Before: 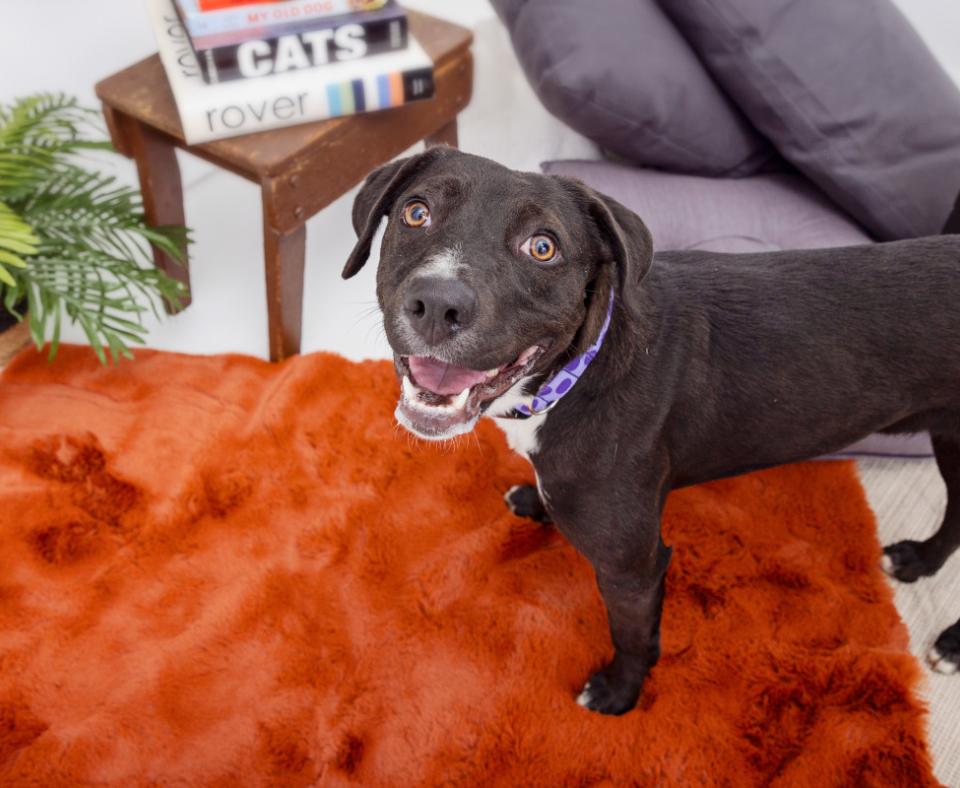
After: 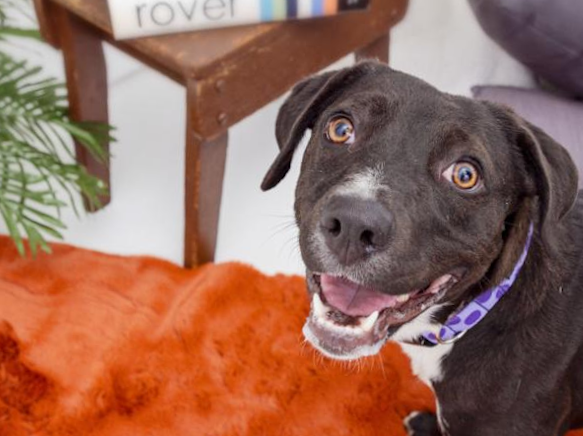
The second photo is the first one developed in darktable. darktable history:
crop and rotate: angle -4.99°, left 2.122%, top 6.945%, right 27.566%, bottom 30.519%
rotate and perspective: rotation 0.074°, lens shift (vertical) 0.096, lens shift (horizontal) -0.041, crop left 0.043, crop right 0.952, crop top 0.024, crop bottom 0.979
